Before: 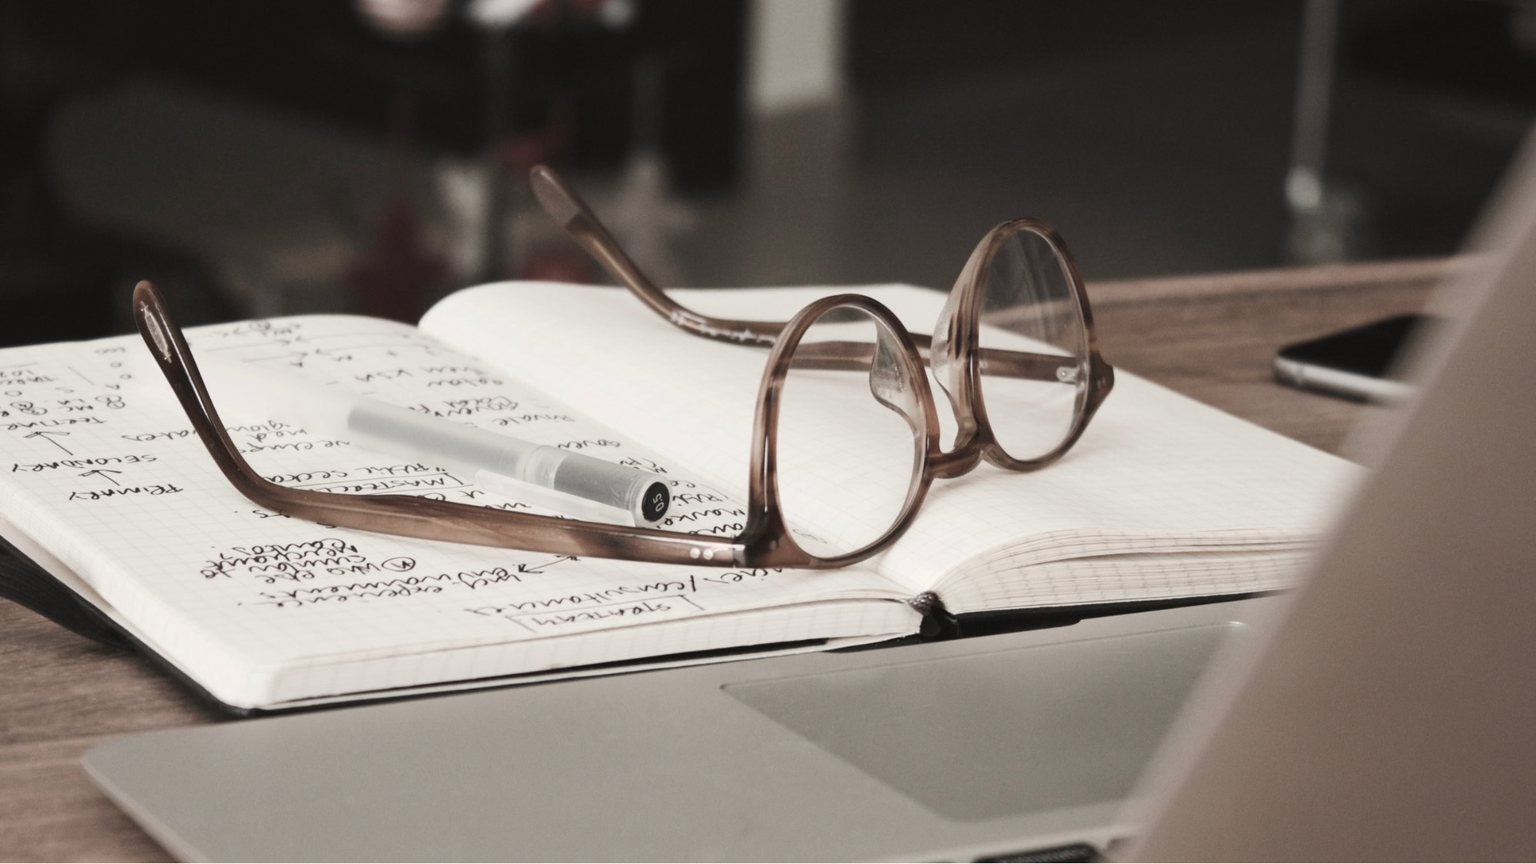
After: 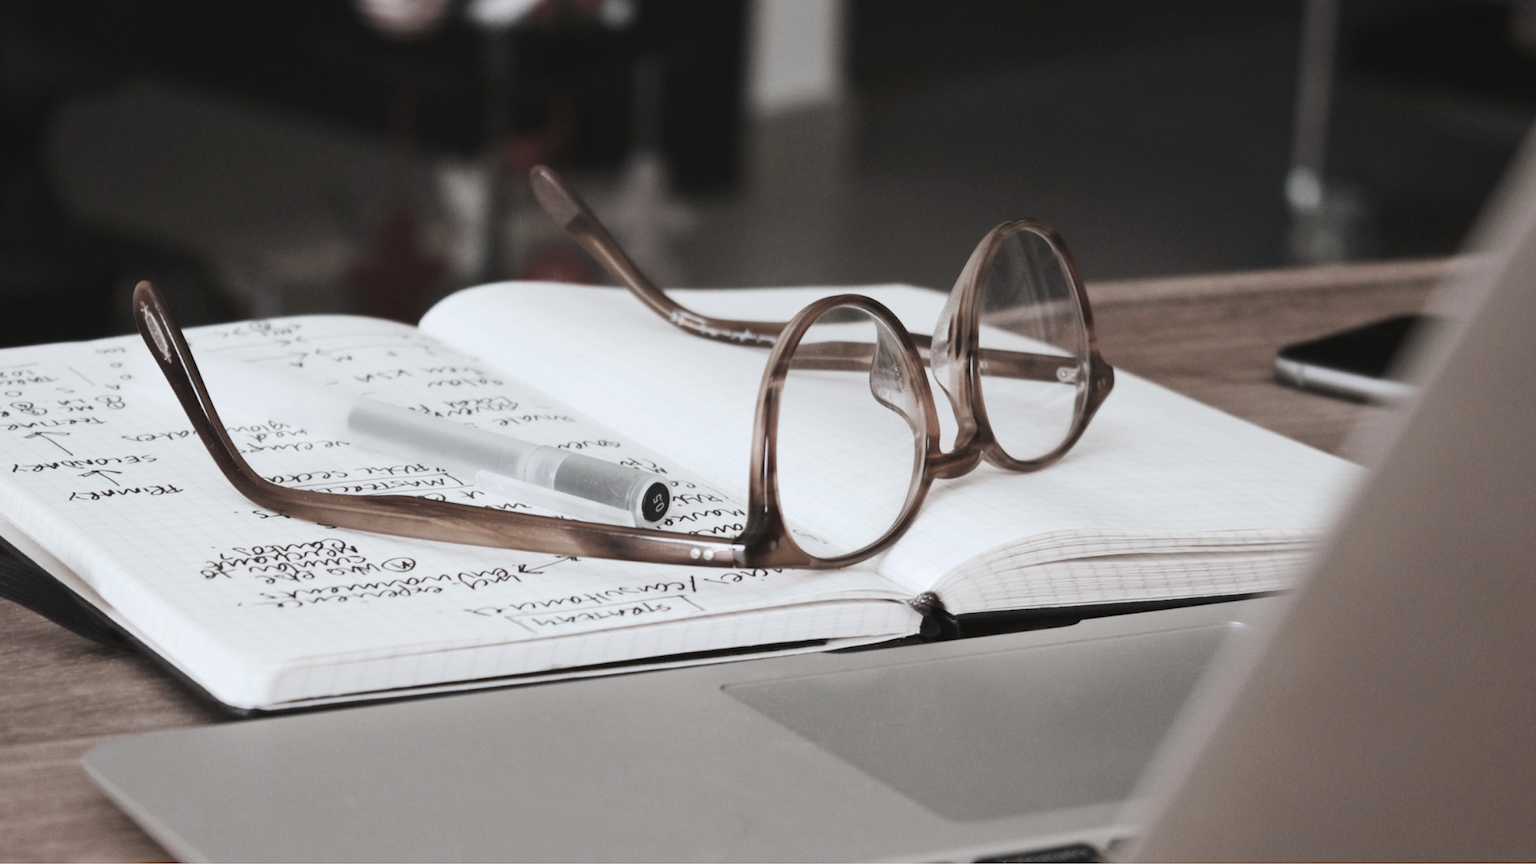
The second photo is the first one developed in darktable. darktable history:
local contrast: mode bilateral grid, contrast 20, coarseness 50, detail 102%, midtone range 0.2
white balance: red 0.967, blue 1.049
